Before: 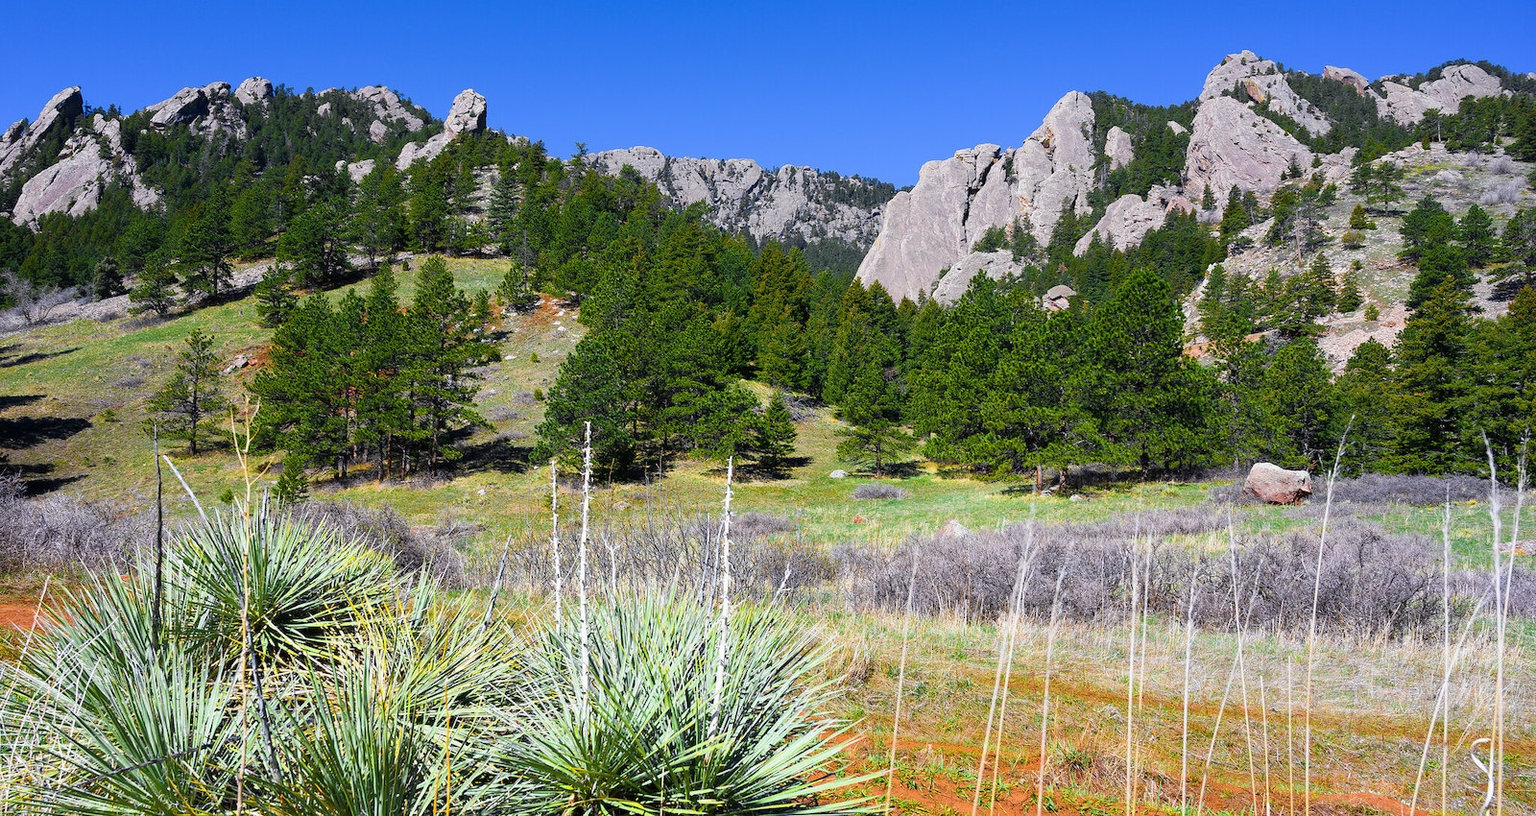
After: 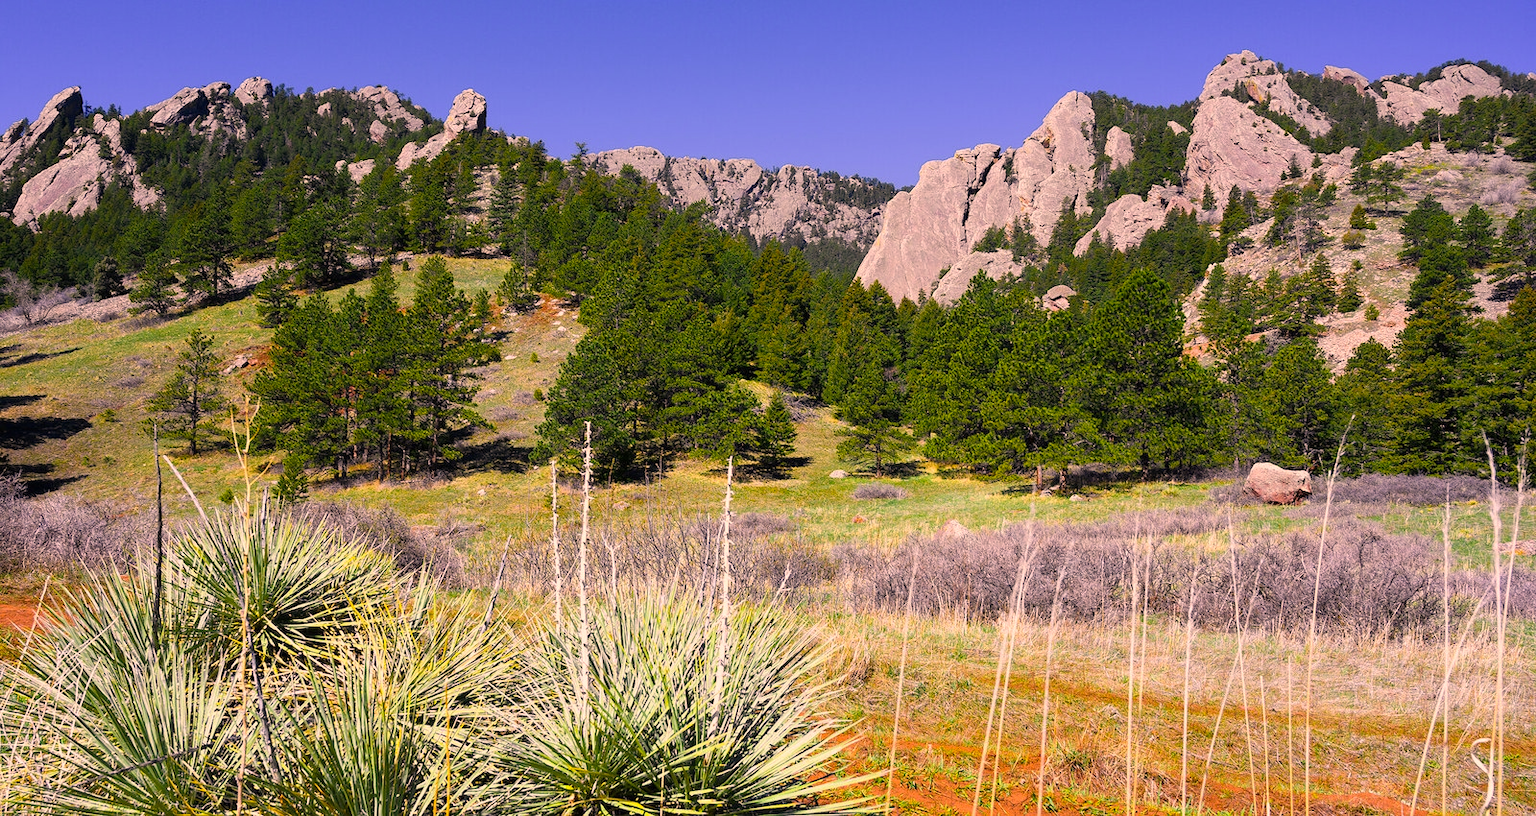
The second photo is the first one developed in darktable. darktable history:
color correction: highlights a* 17.5, highlights b* 18.51
